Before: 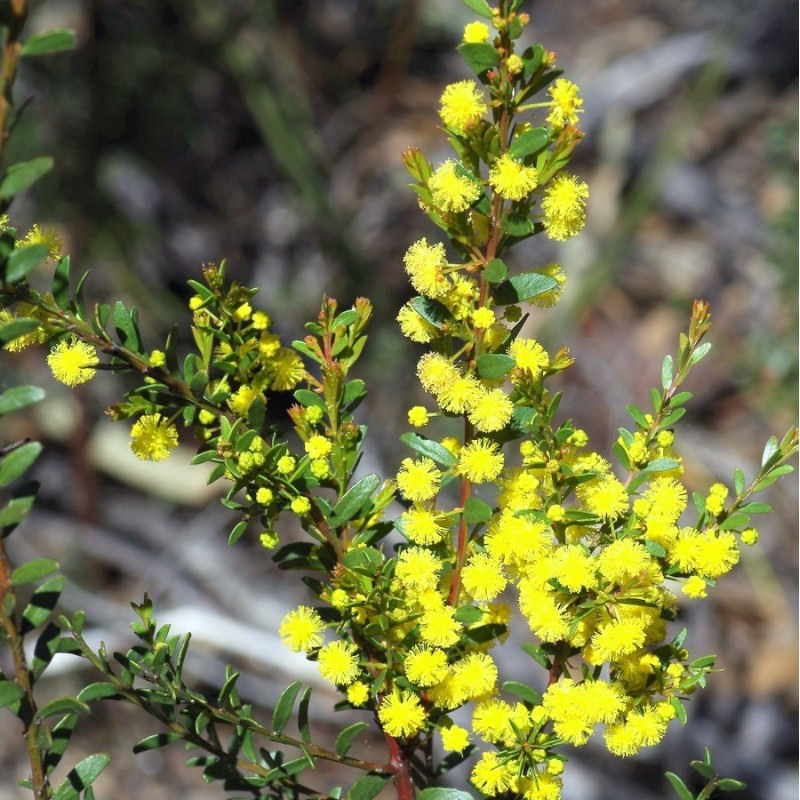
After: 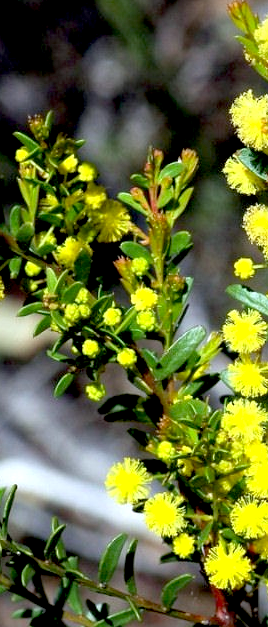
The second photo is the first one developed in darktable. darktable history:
contrast equalizer: octaves 7, y [[0.6 ×6], [0.55 ×6], [0 ×6], [0 ×6], [0 ×6]], mix 0.15
crop and rotate: left 21.77%, top 18.528%, right 44.676%, bottom 2.997%
white balance: red 0.976, blue 1.04
exposure: black level correction 0.025, exposure 0.182 EV, compensate highlight preservation false
